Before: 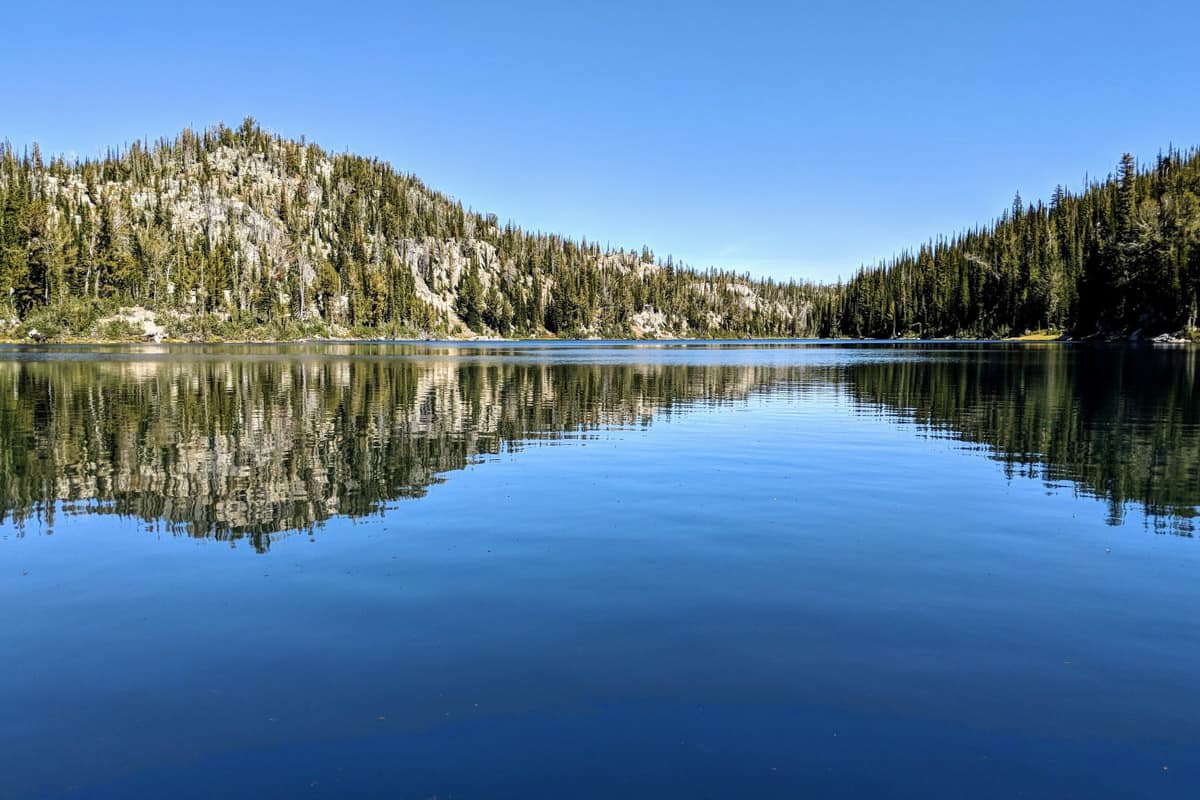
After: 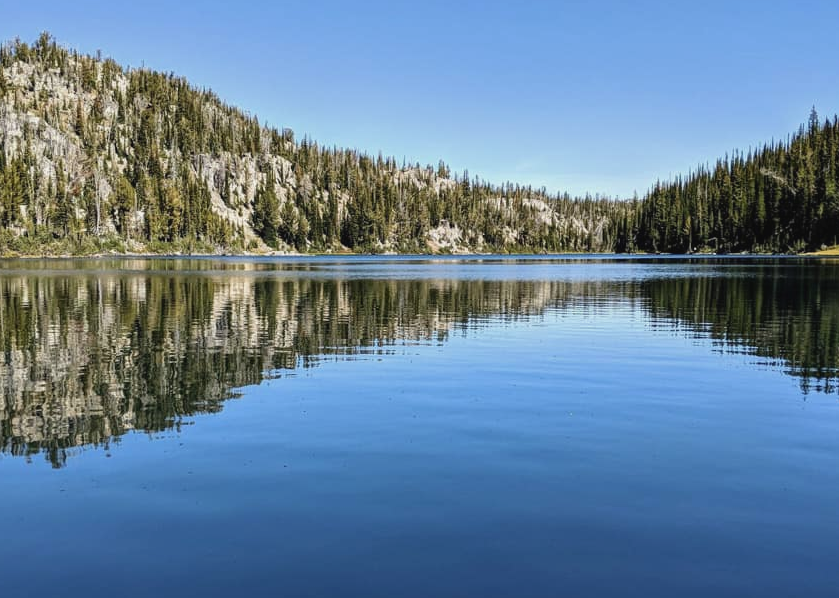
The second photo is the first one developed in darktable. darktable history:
crop and rotate: left 17.046%, top 10.659%, right 12.989%, bottom 14.553%
contrast brightness saturation: contrast -0.08, brightness -0.04, saturation -0.11
exposure: compensate exposure bias true, compensate highlight preservation false
